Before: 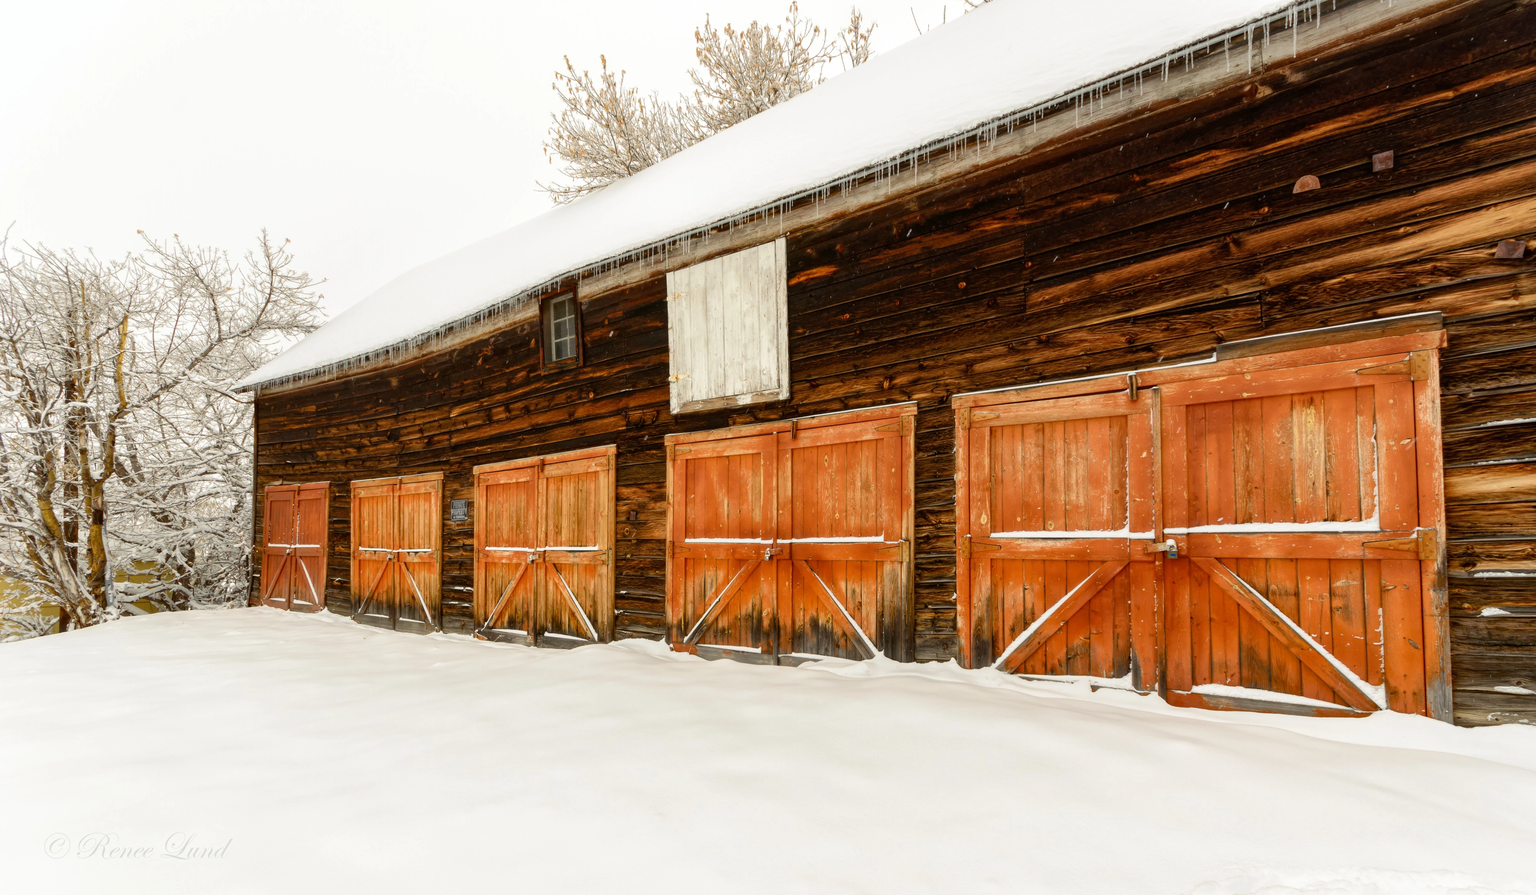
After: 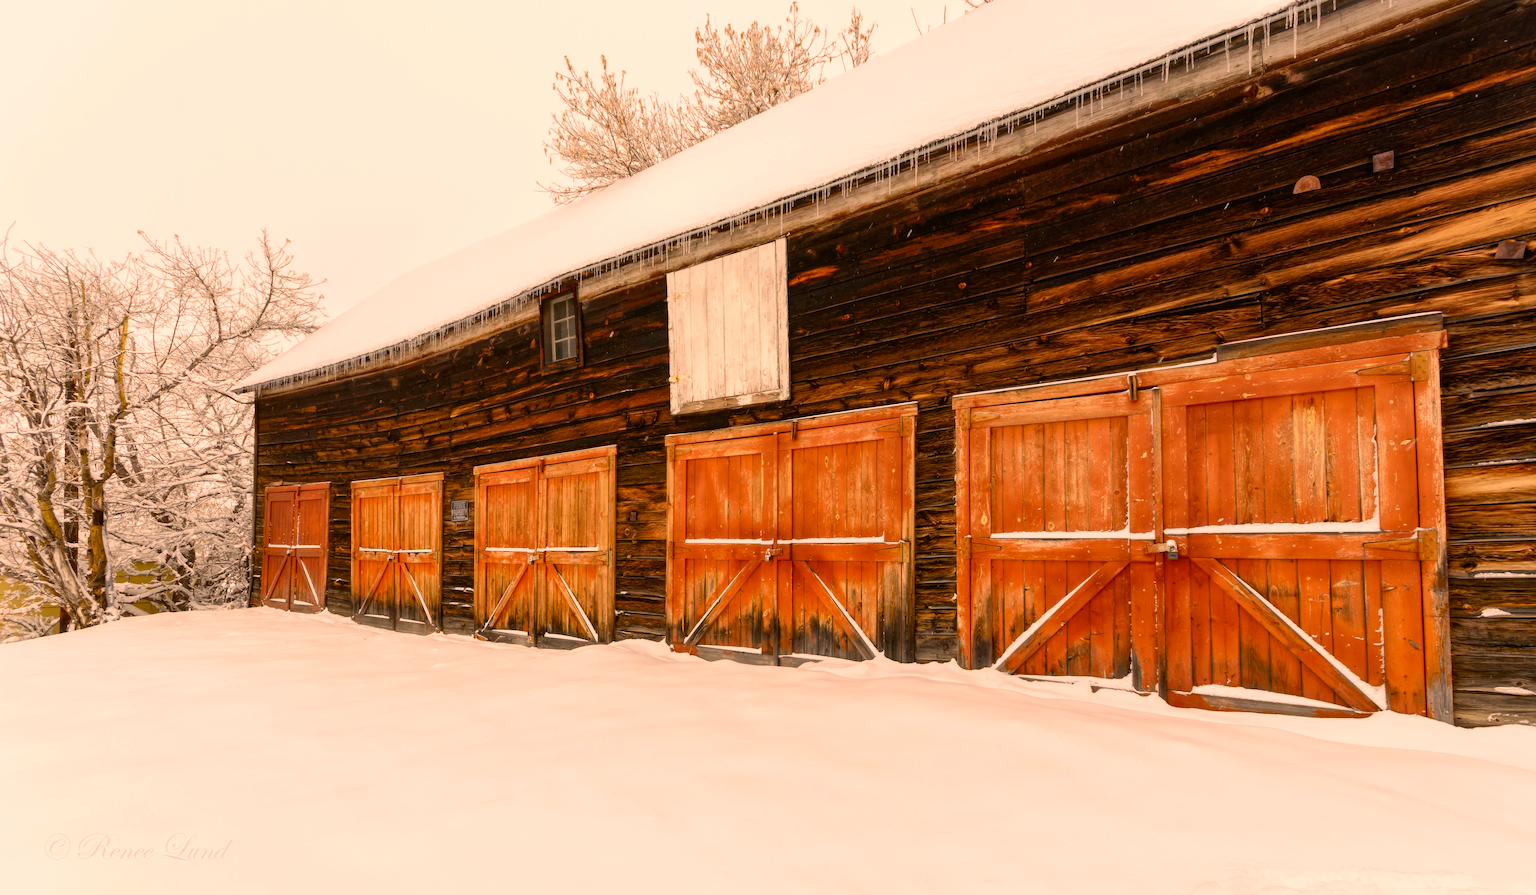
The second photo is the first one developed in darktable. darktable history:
tone equalizer: mask exposure compensation -0.508 EV
color correction: highlights a* 20.91, highlights b* 19.51
